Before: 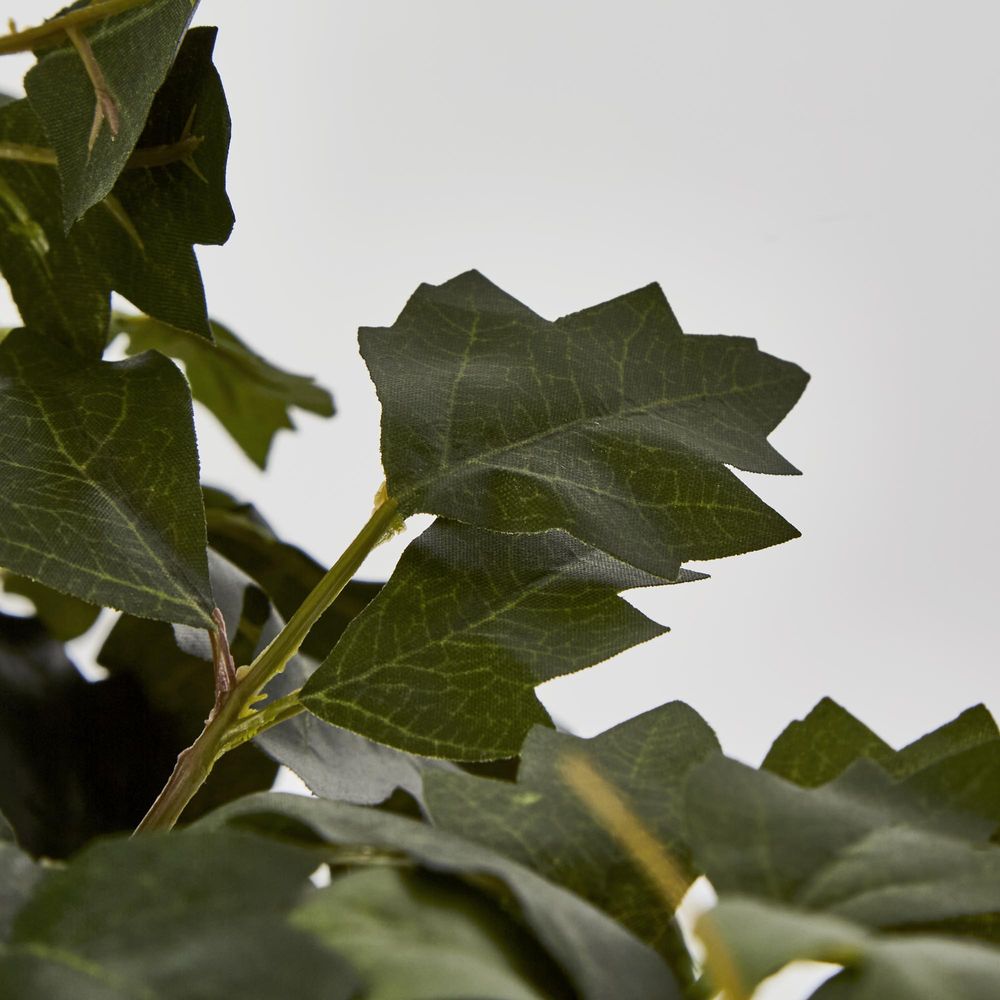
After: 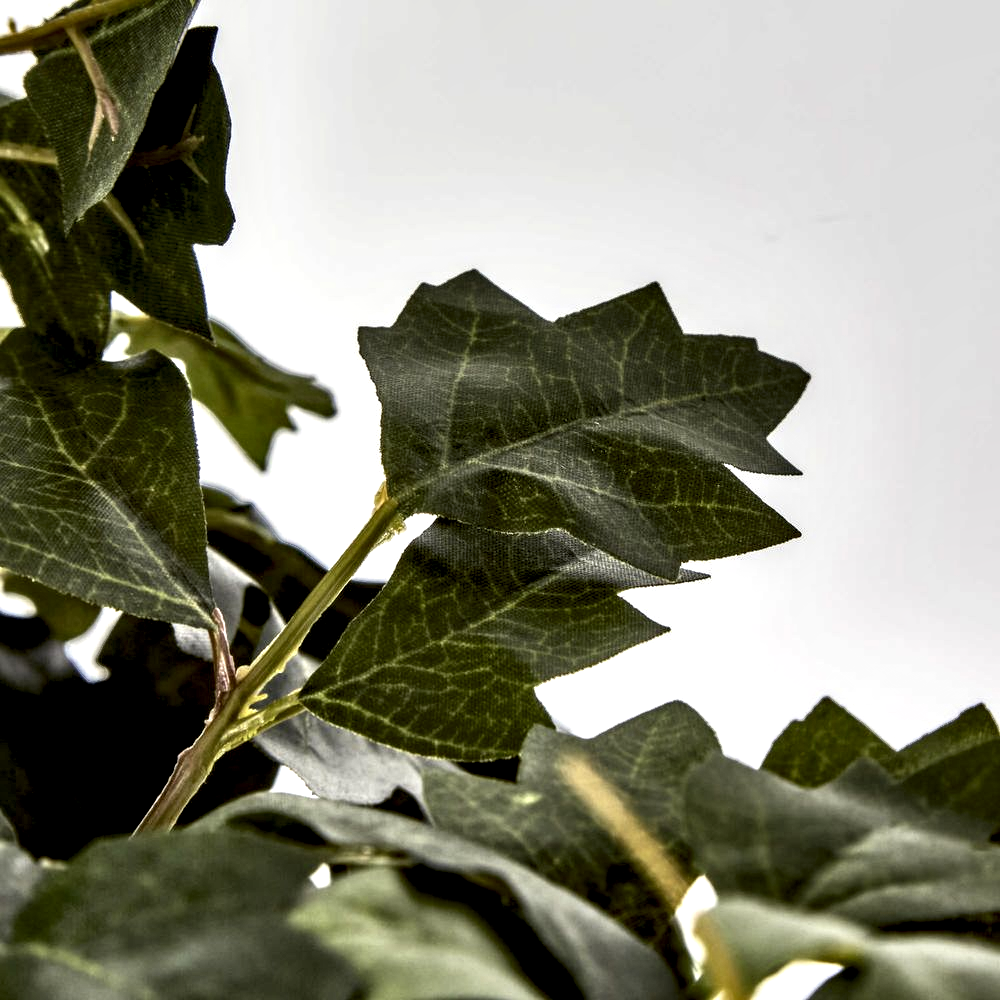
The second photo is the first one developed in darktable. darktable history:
contrast equalizer: y [[0.513, 0.565, 0.608, 0.562, 0.512, 0.5], [0.5 ×6], [0.5, 0.5, 0.5, 0.528, 0.598, 0.658], [0 ×6], [0 ×6]]
exposure: black level correction 0.002, exposure 0.15 EV, compensate highlight preservation false
local contrast: highlights 80%, shadows 57%, detail 175%, midtone range 0.602
